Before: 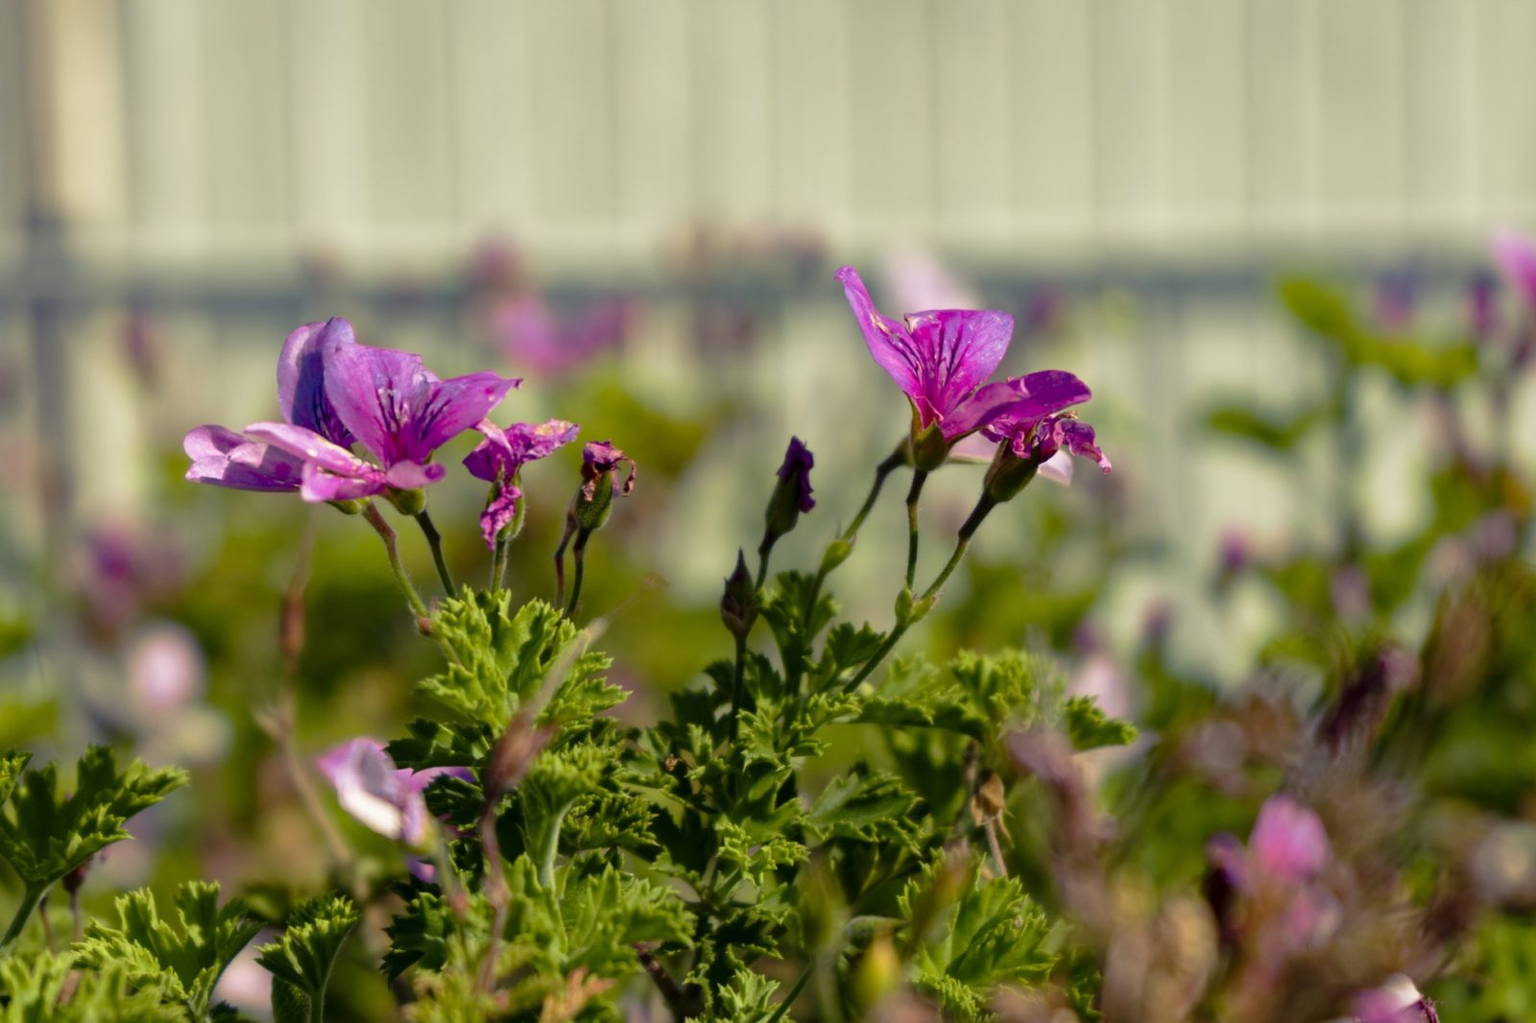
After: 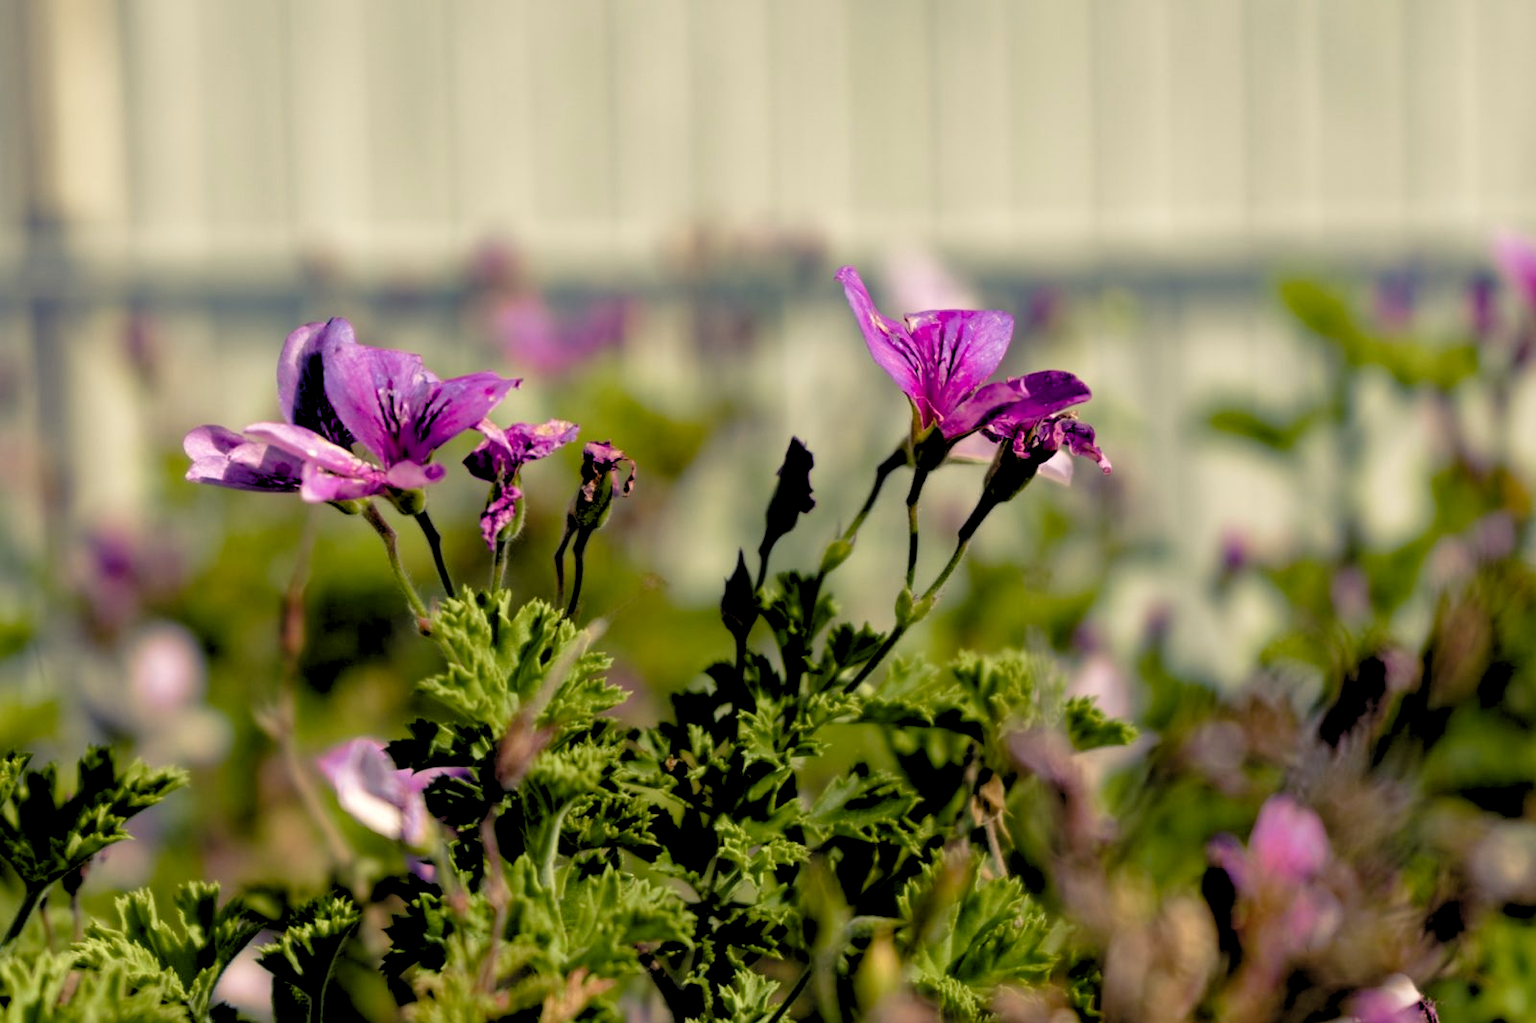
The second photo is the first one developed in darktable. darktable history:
rgb levels: levels [[0.029, 0.461, 0.922], [0, 0.5, 1], [0, 0.5, 1]]
color balance rgb: shadows lift › chroma 2%, shadows lift › hue 250°, power › hue 326.4°, highlights gain › chroma 2%, highlights gain › hue 64.8°, global offset › luminance 0.5%, global offset › hue 58.8°, perceptual saturation grading › highlights -25%, perceptual saturation grading › shadows 30%, global vibrance 15%
